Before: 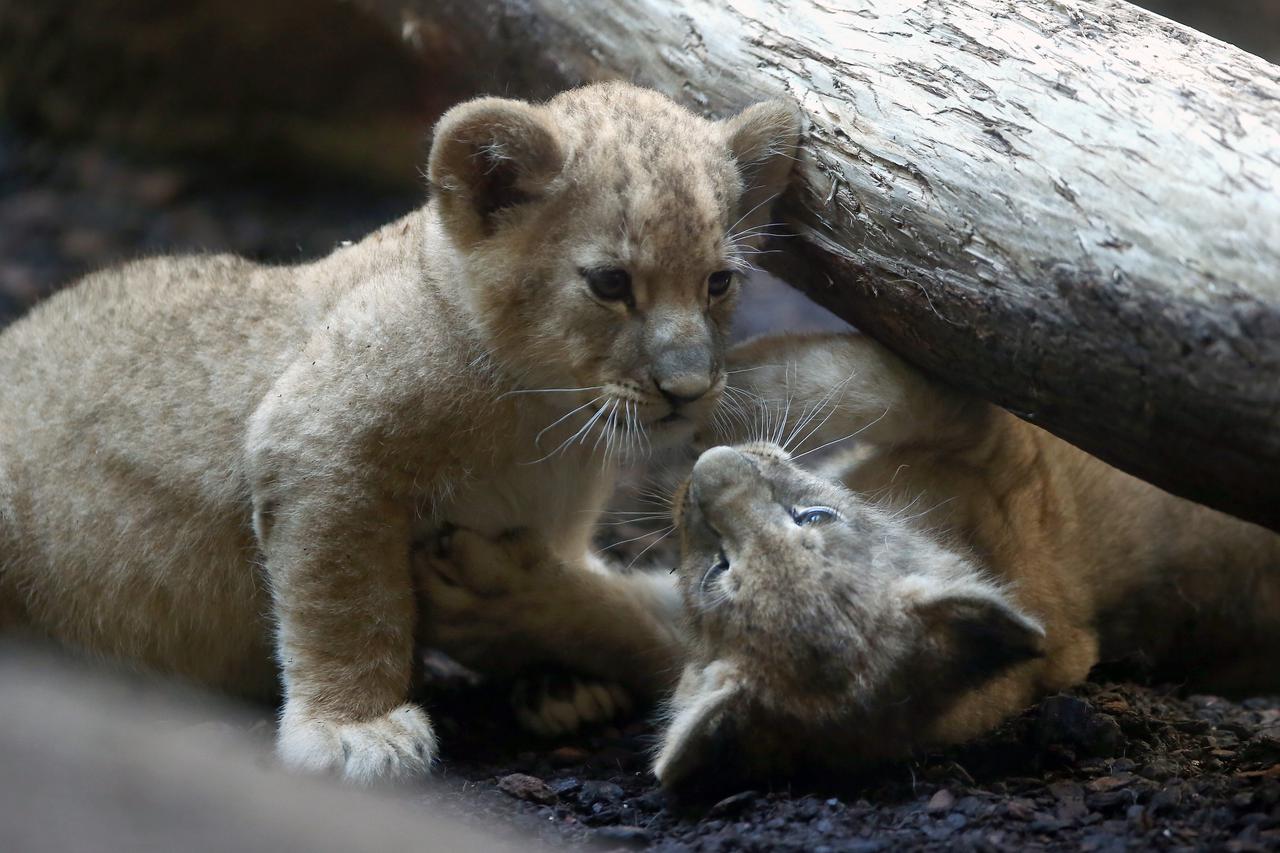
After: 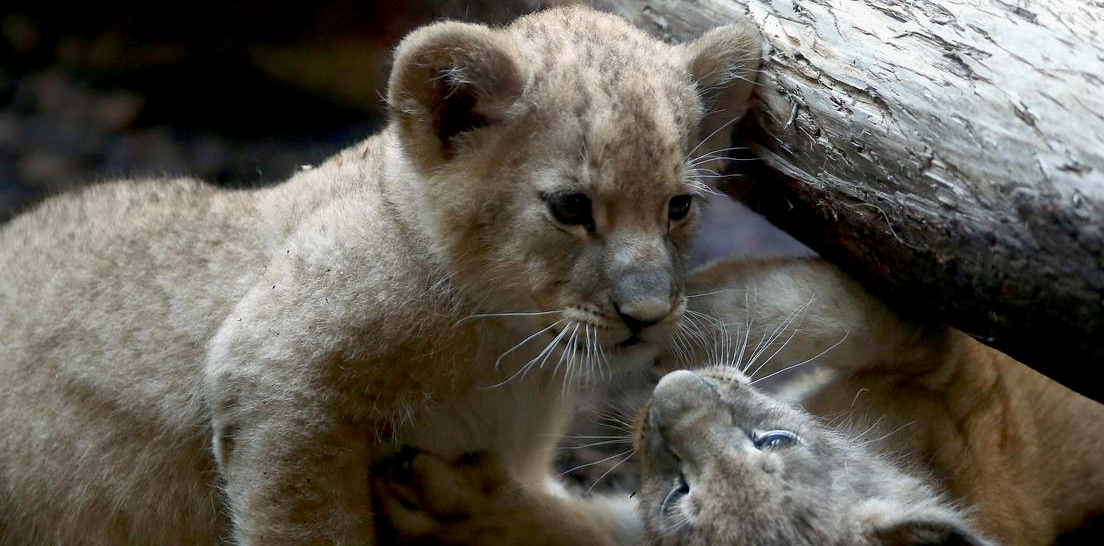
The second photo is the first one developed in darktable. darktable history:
crop: left 3.133%, top 8.939%, right 9.626%, bottom 26.734%
exposure: black level correction 0.01, exposure 0.006 EV, compensate highlight preservation false
